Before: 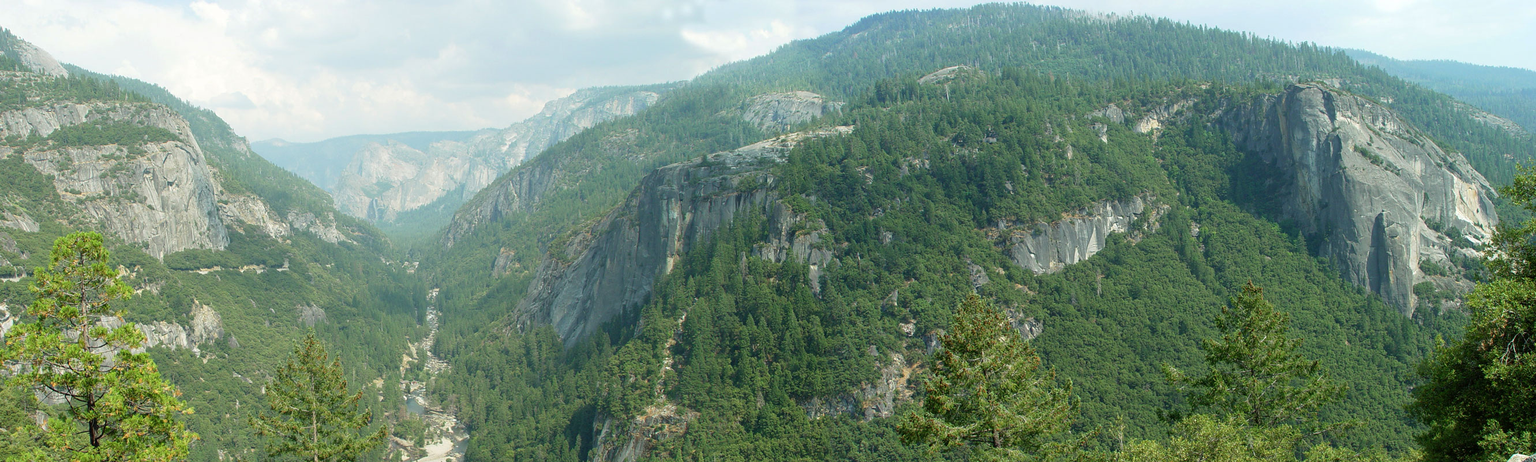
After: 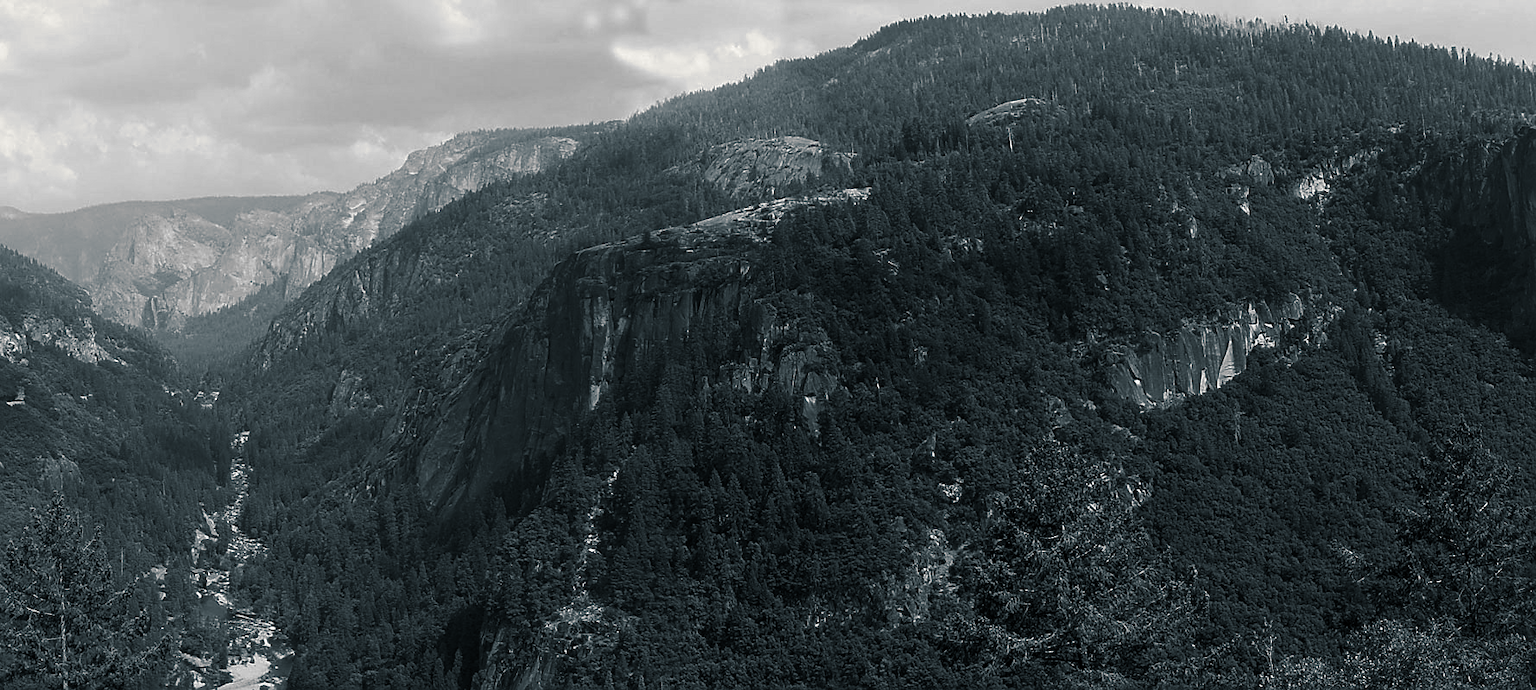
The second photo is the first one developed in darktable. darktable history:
split-toning: shadows › hue 205.2°, shadows › saturation 0.29, highlights › hue 50.4°, highlights › saturation 0.38, balance -49.9
white balance: red 0.984, blue 1.059
sharpen: on, module defaults
crop and rotate: left 17.732%, right 15.423%
contrast brightness saturation: contrast -0.03, brightness -0.59, saturation -1
